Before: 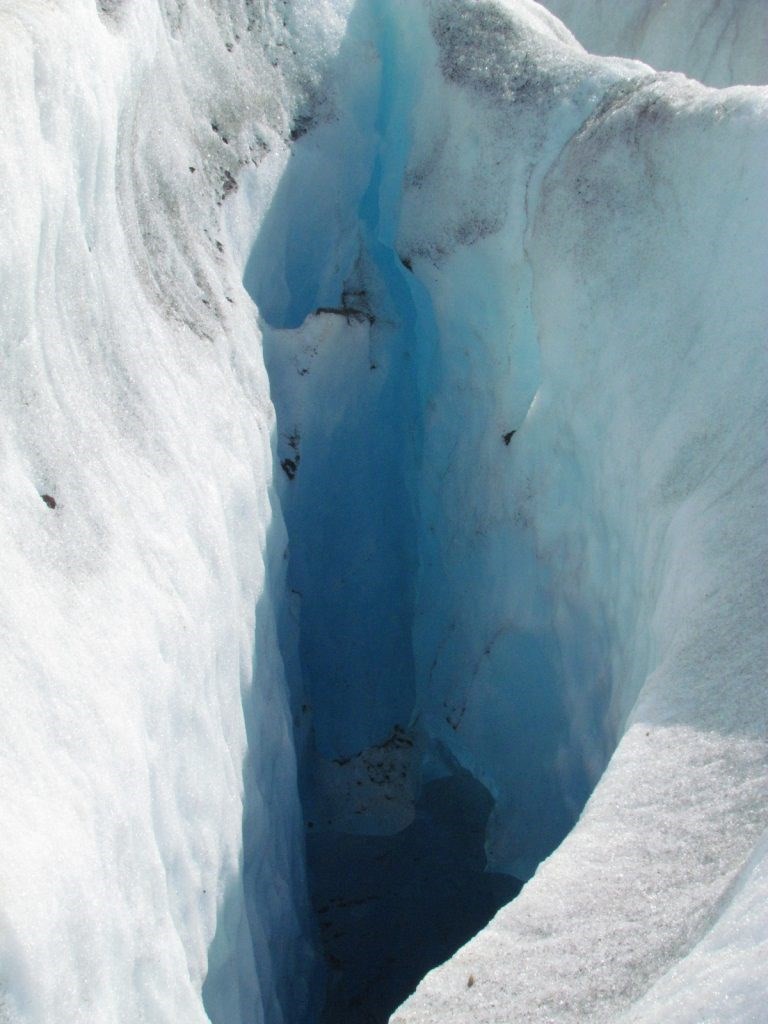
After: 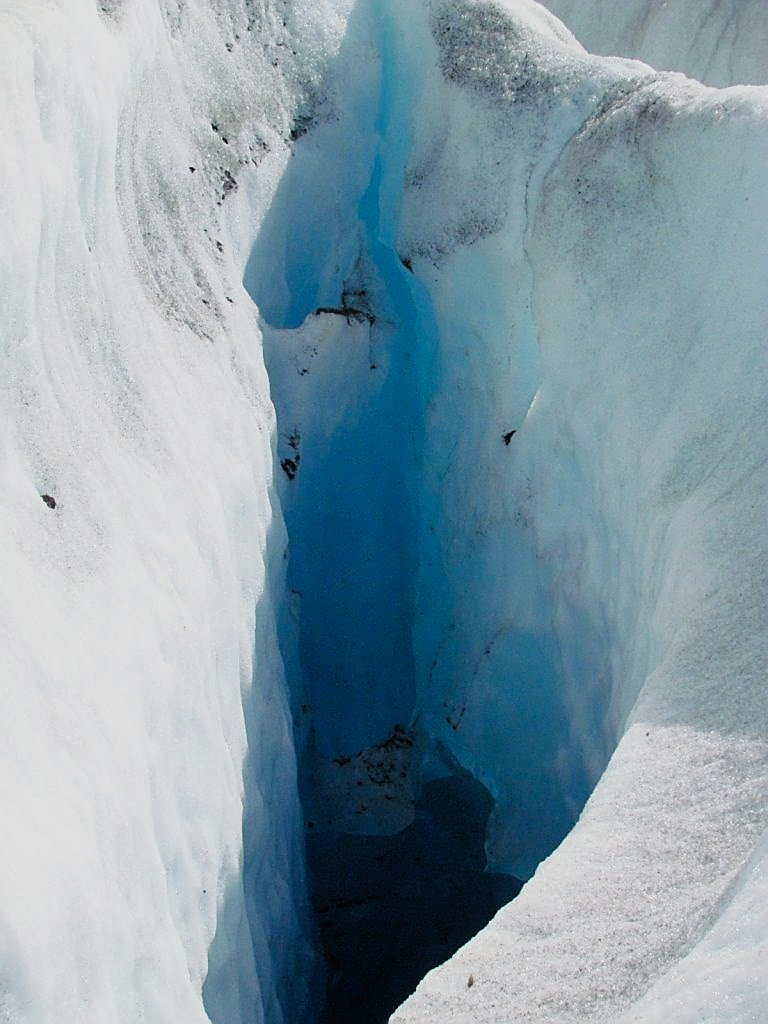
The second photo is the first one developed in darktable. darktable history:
filmic rgb: black relative exposure -11.88 EV, white relative exposure 5.43 EV, threshold 3 EV, hardness 4.49, latitude 50%, contrast 1.14, color science v5 (2021), contrast in shadows safe, contrast in highlights safe, enable highlight reconstruction true
sharpen: radius 1.4, amount 1.25, threshold 0.7
color balance rgb: perceptual saturation grading › global saturation 20%, perceptual saturation grading › highlights -50%, perceptual saturation grading › shadows 30%
